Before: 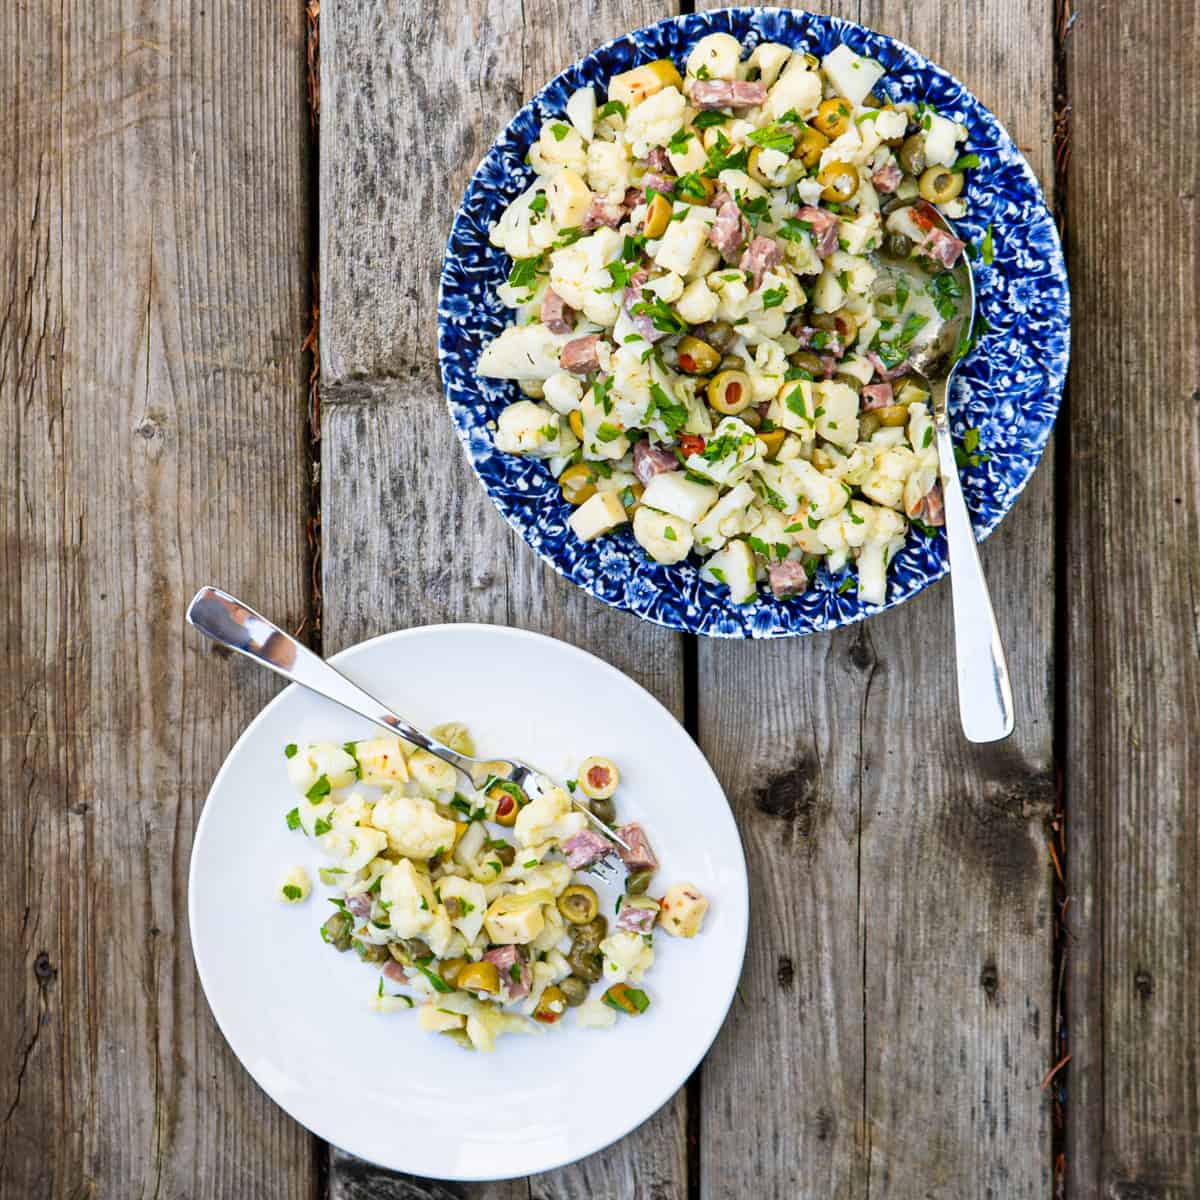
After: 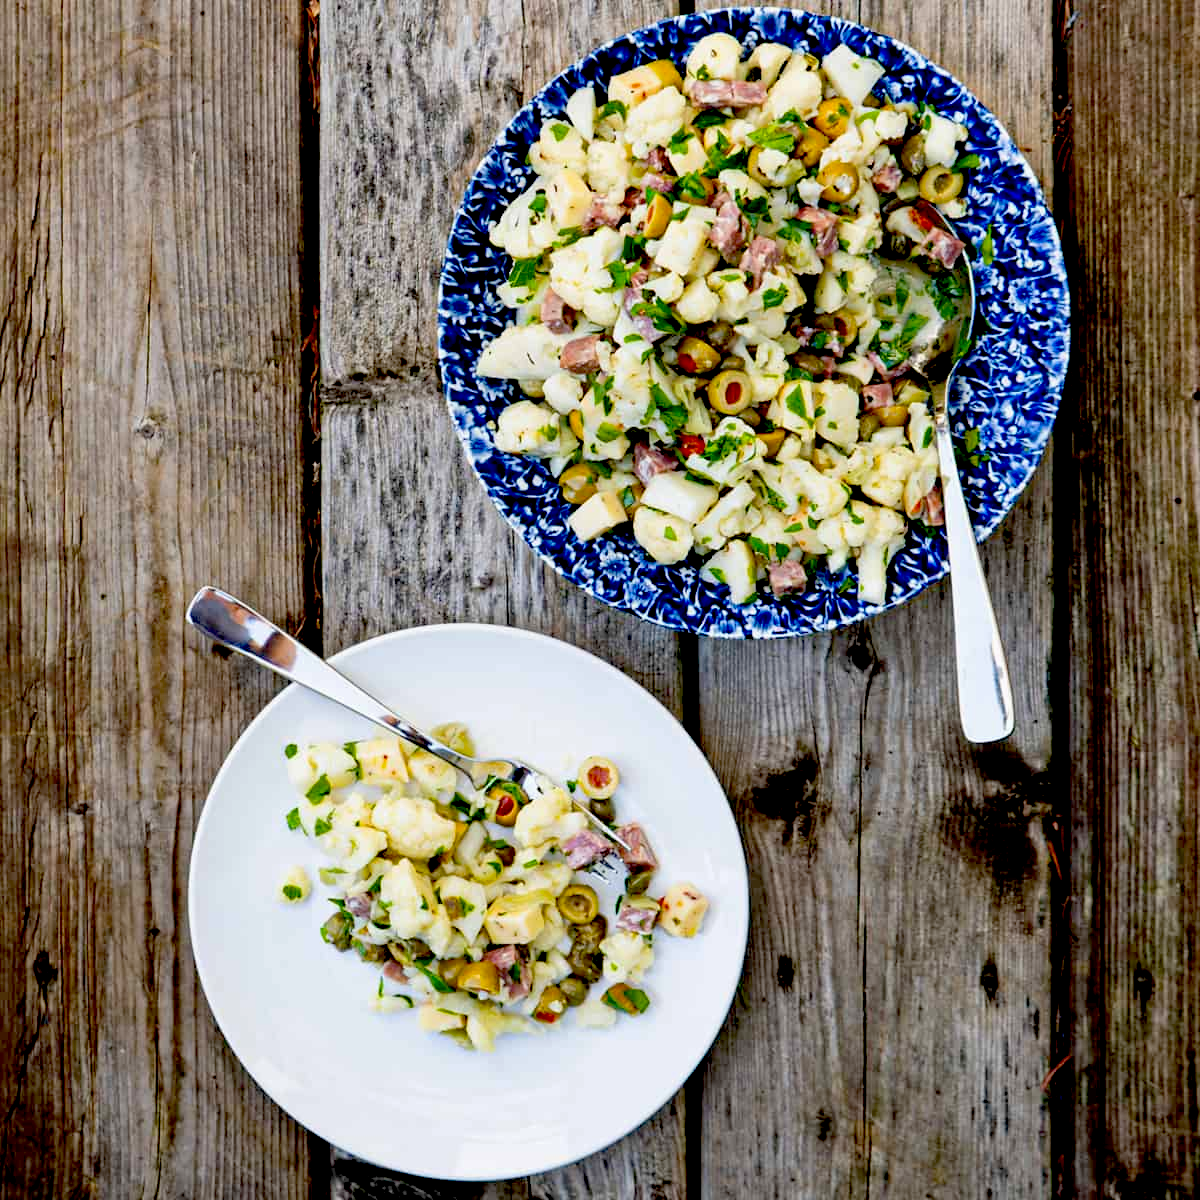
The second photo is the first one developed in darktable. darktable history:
exposure: black level correction 0.056, exposure -0.039 EV, compensate highlight preservation false
